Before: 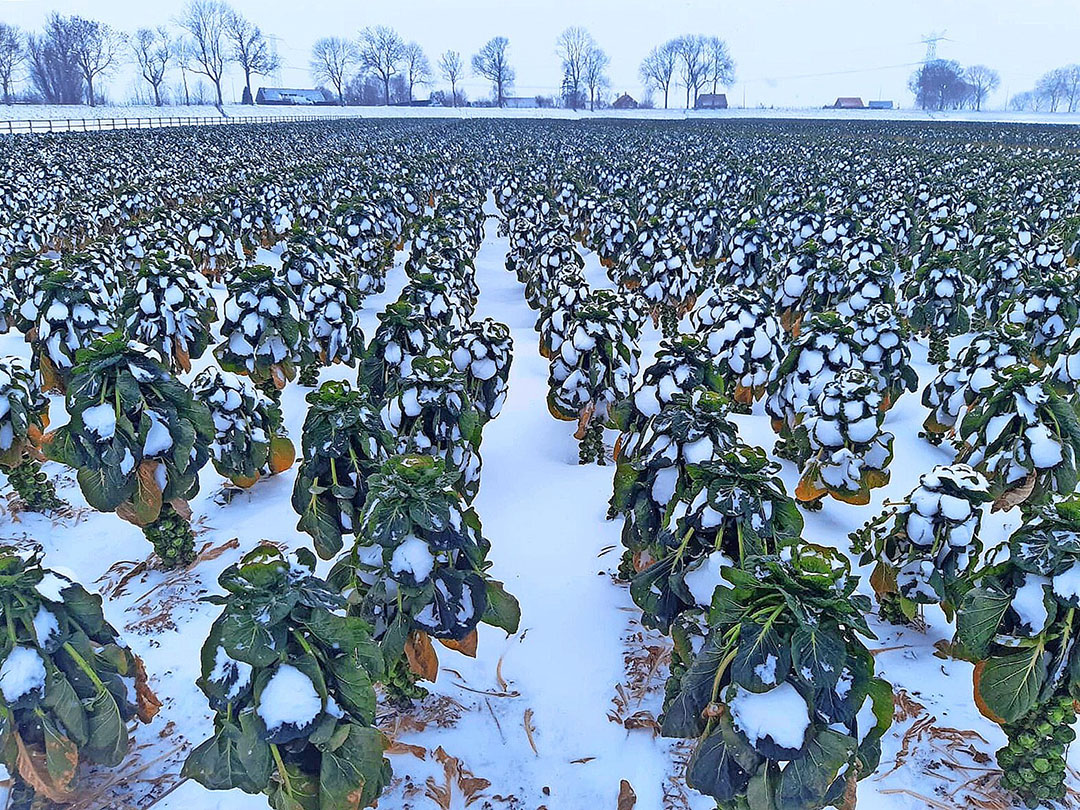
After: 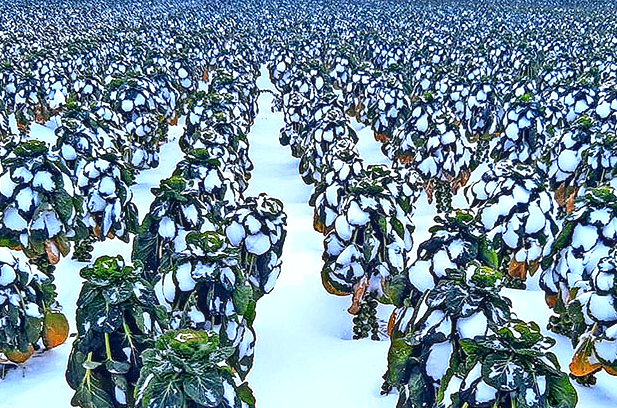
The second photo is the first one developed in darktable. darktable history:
exposure: black level correction 0.001, exposure 0.675 EV, compensate highlight preservation false
local contrast: on, module defaults
crop: left 20.932%, top 15.471%, right 21.848%, bottom 34.081%
contrast brightness saturation: contrast 0.2, brightness -0.11, saturation 0.1
tone equalizer: on, module defaults
